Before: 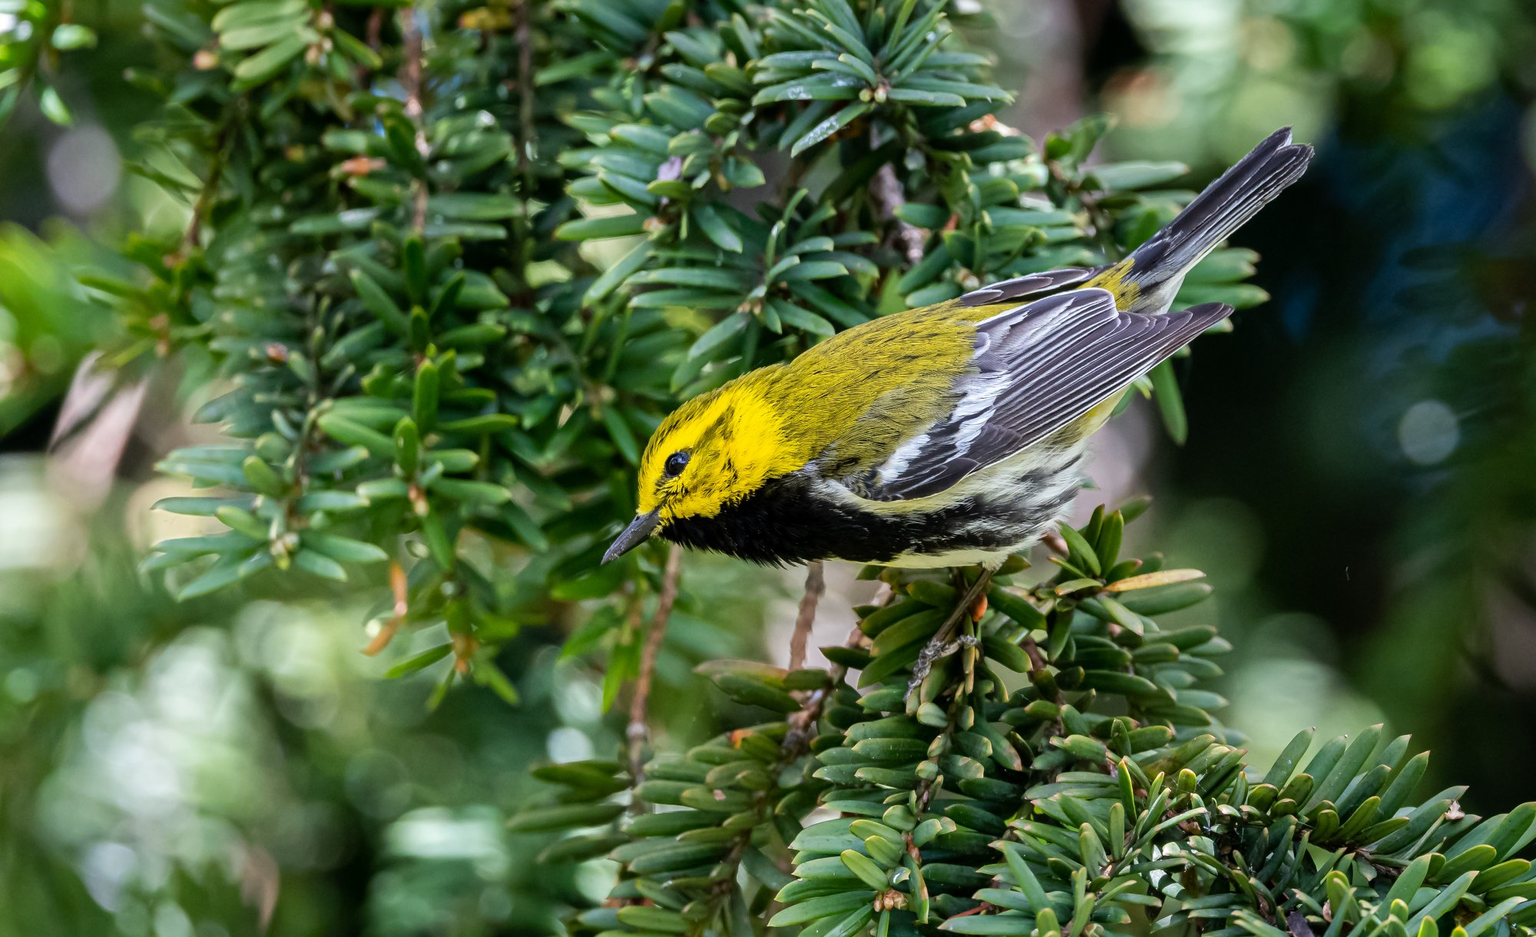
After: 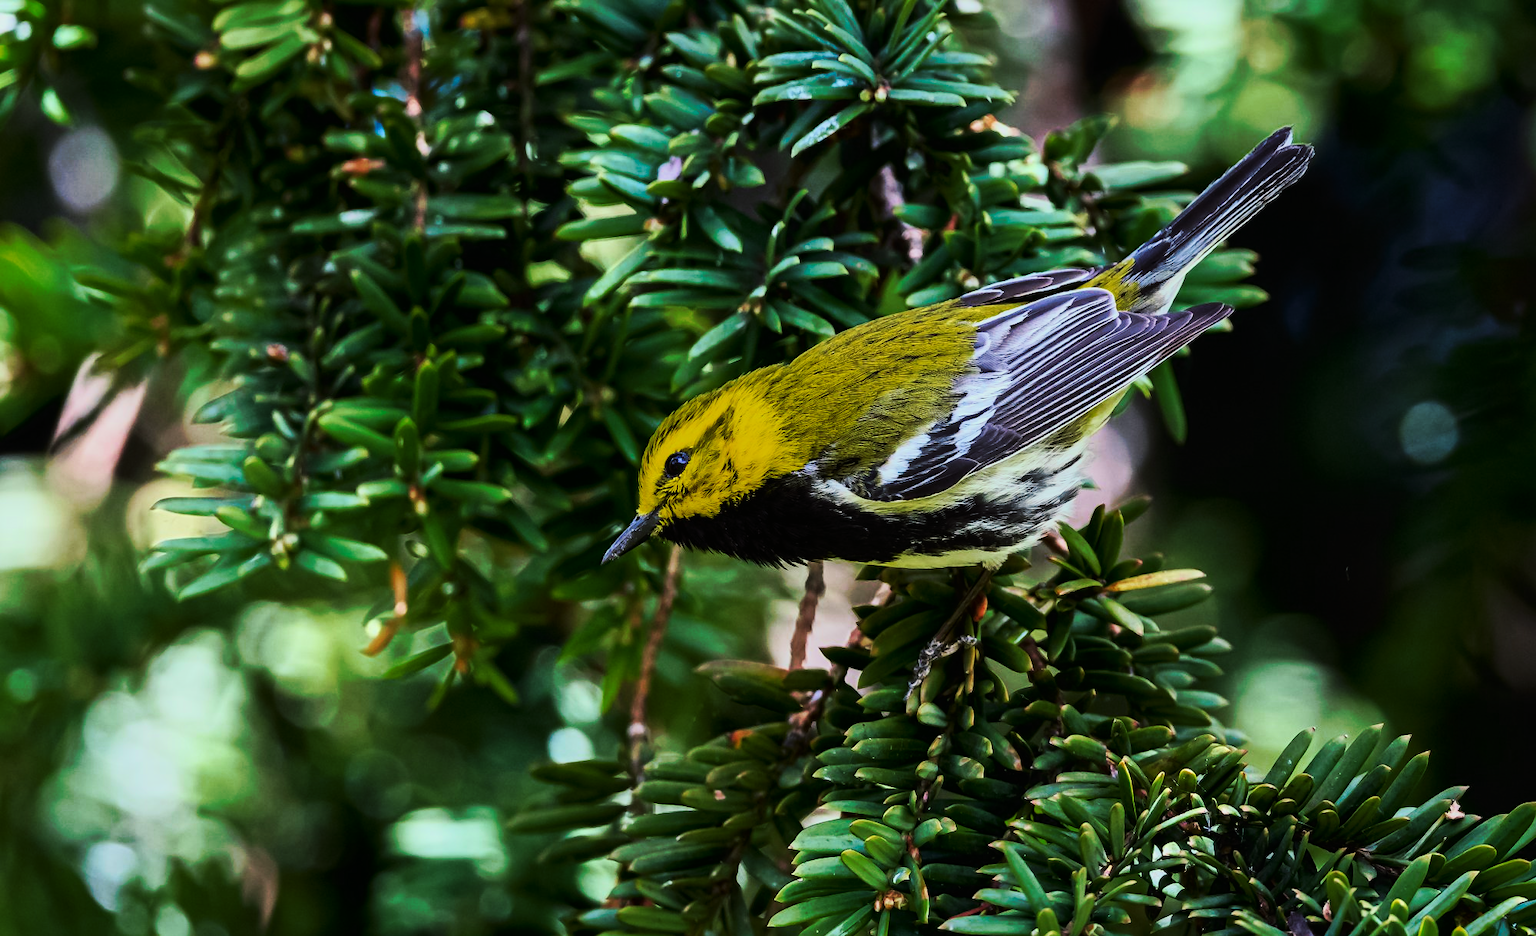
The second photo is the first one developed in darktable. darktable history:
tone curve: curves: ch0 [(0, 0) (0.003, 0.003) (0.011, 0.01) (0.025, 0.023) (0.044, 0.041) (0.069, 0.064) (0.1, 0.093) (0.136, 0.126) (0.177, 0.165) (0.224, 0.208) (0.277, 0.257) (0.335, 0.311) (0.399, 0.37) (0.468, 0.434) (0.543, 0.541) (0.623, 0.622) (0.709, 0.708) (0.801, 0.8) (0.898, 0.897) (1, 1)], preserve colors none
color look up table: target L [93.96, 75.3, 87.74, 88.16, 82.15, 55.93, 53.79, 46.91, 43.87, 29.54, 11.33, 200, 88.07, 68.94, 51.1, 47.55, 44.35, 44.72, 35.16, 24.09, 15.46, 15.28, 8.675, 9.722, 0.532, 92.8, 83.59, 73.08, 79.17, 69.18, 62.21, 59.47, 57.47, 54.24, 59.48, 50.27, 46.32, 47.08, 35.89, 43.54, 29.57, 3.551, 0.468, 84.58, 71.99, 73.54, 59.17, 37.58, 20.61], target a [-10.83, -55.42, -52.93, -43.53, -68.54, -54.95, -50.46, -20.76, -16.56, -34.77, -17.66, 0, 8.736, 2.272, 55.83, 19.8, 69.4, 69.83, 59.28, 45.82, 7.037, 1.55, 24.61, 27.97, -0.104, -5.951, 29.03, -4.2, 1.712, 57.74, 44.78, 92.08, 0.454, 40.15, 92.79, 67.67, 25.56, 74.91, 54.44, 76.52, 50.82, 16.49, 1.101, -47.97, -25.65, -48.55, -27.37, 16.41, -11.31], target b [70.55, 72.05, -6.883, 27.48, 44.8, 56.12, 38.98, 50.79, 21.83, 35.53, 11.32, 0, 32.06, 71.05, 62.5, 44.25, 40.29, 60.37, 22.13, 36.22, 2.061, 21.8, 12.86, 3.897, 0.38, -1.548, -16.81, -40.24, -0.487, -17.09, -57.44, -53.29, -65.68, -2.07, -61.65, -54.6, -44.32, -18.25, -101.46, -77.06, -95.62, -34.26, -2.947, -13.62, -41.17, 0.394, -25.88, -67.45, -16.11], num patches 49
